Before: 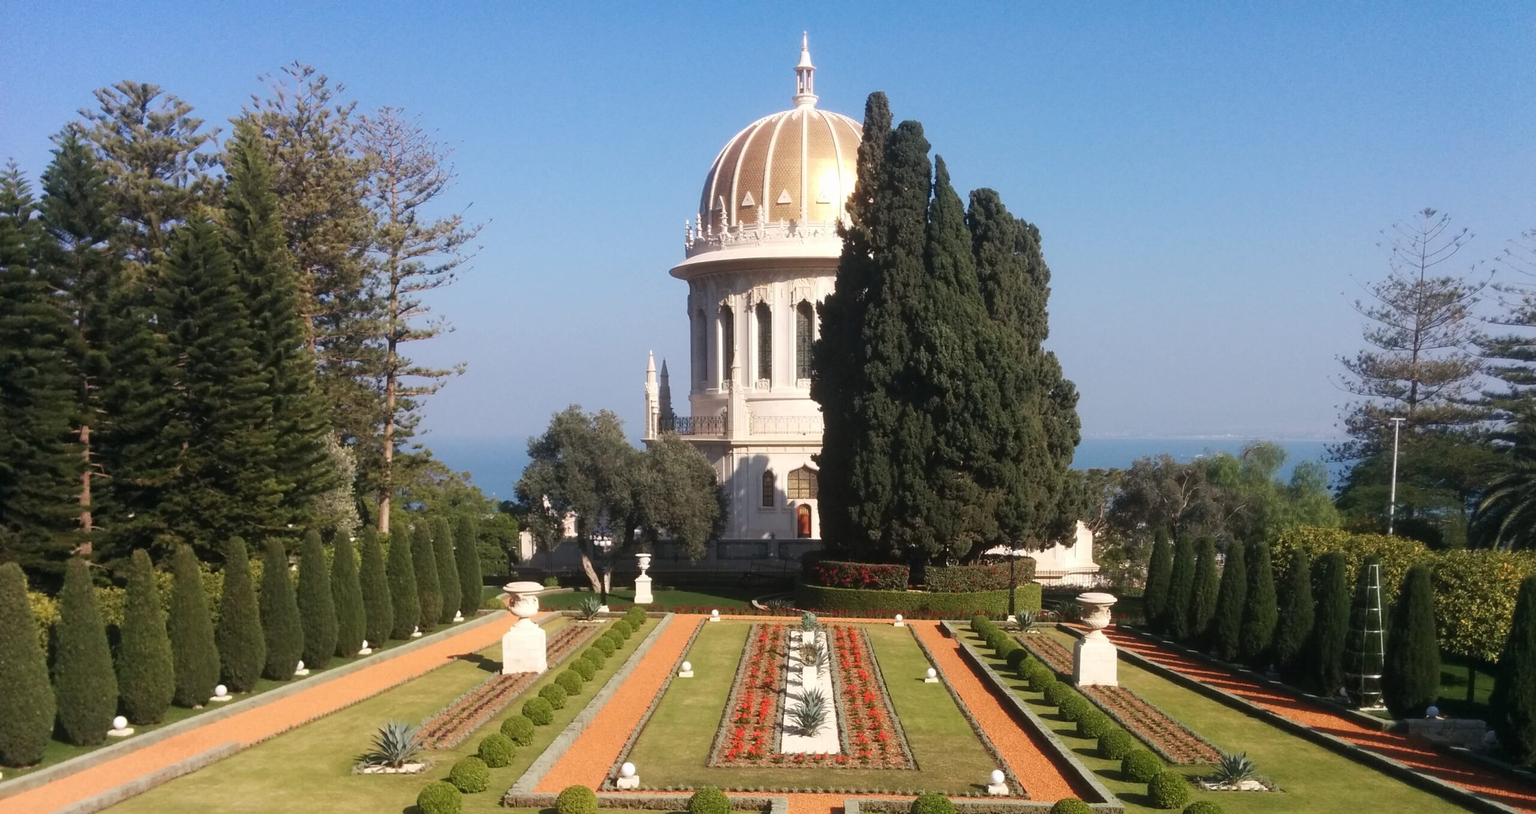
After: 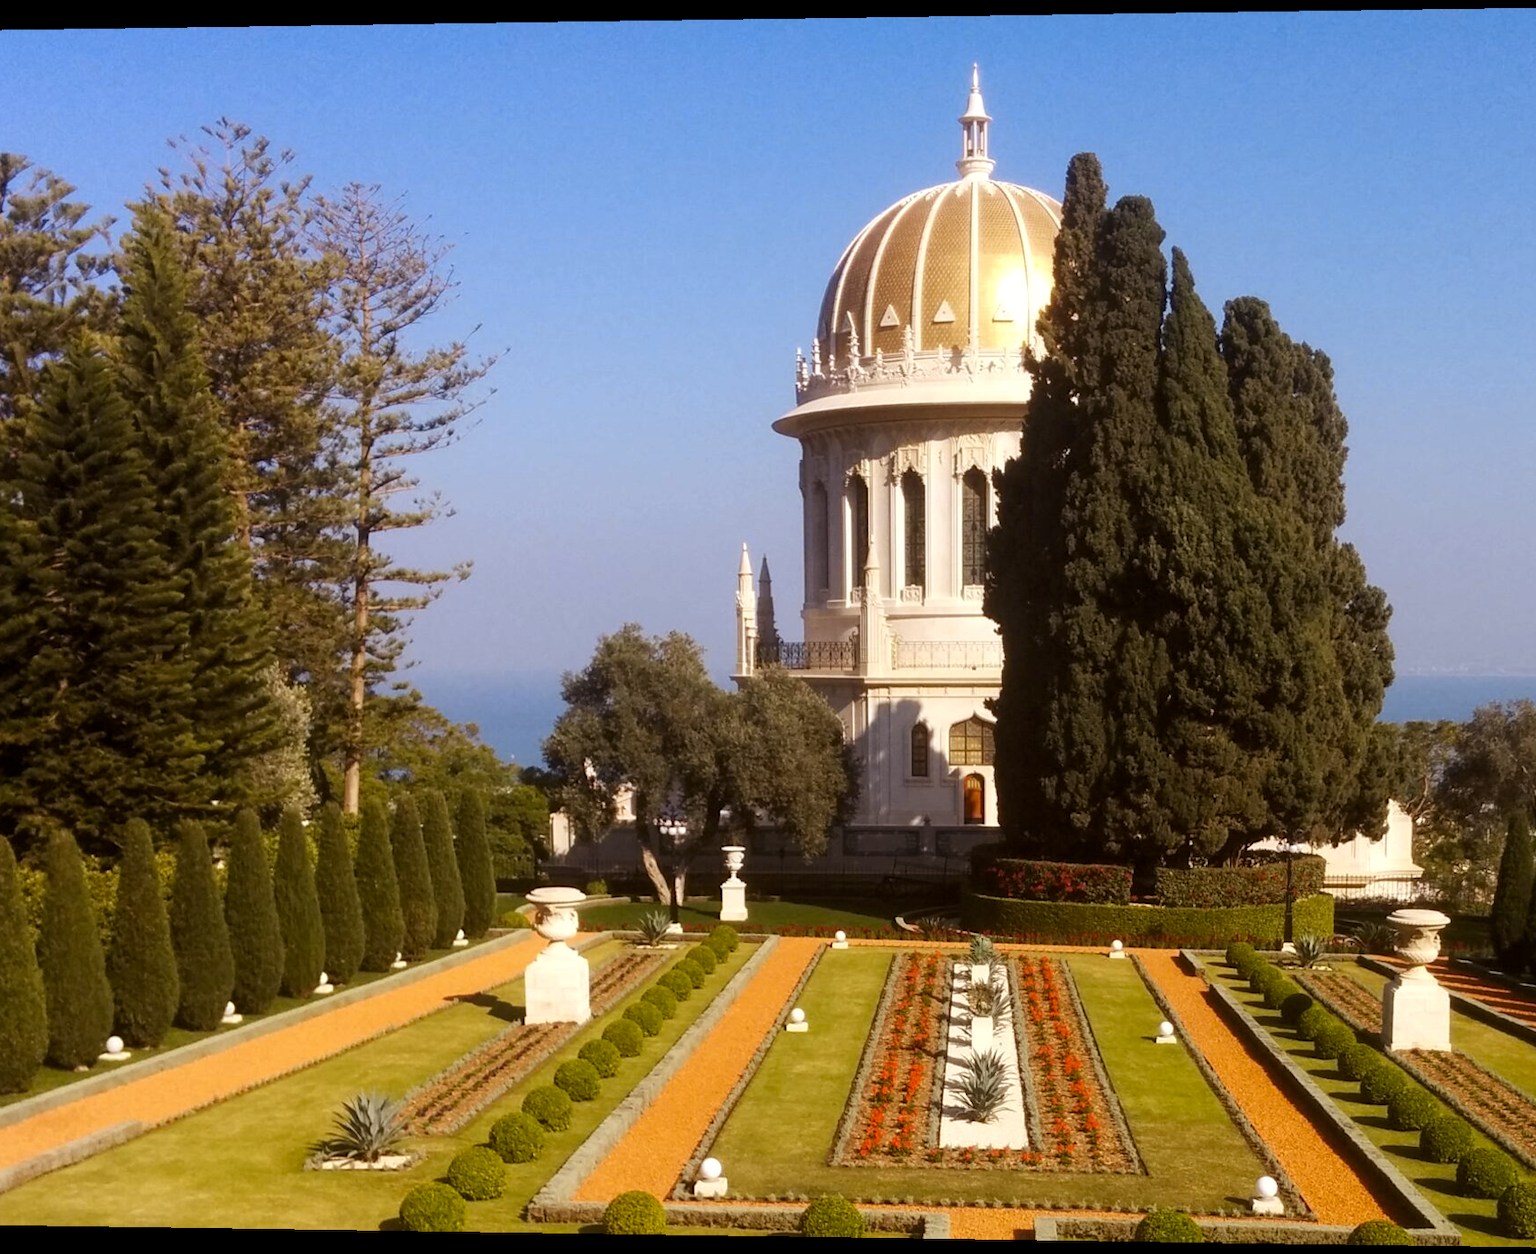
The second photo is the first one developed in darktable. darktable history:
local contrast: highlights 100%, shadows 100%, detail 120%, midtone range 0.2
color contrast: green-magenta contrast 0.85, blue-yellow contrast 1.25, unbound 0
crop and rotate: left 8.786%, right 24.548%
rgb levels: mode RGB, independent channels, levels [[0, 0.5, 1], [0, 0.521, 1], [0, 0.536, 1]]
rotate and perspective: lens shift (horizontal) -0.055, automatic cropping off
